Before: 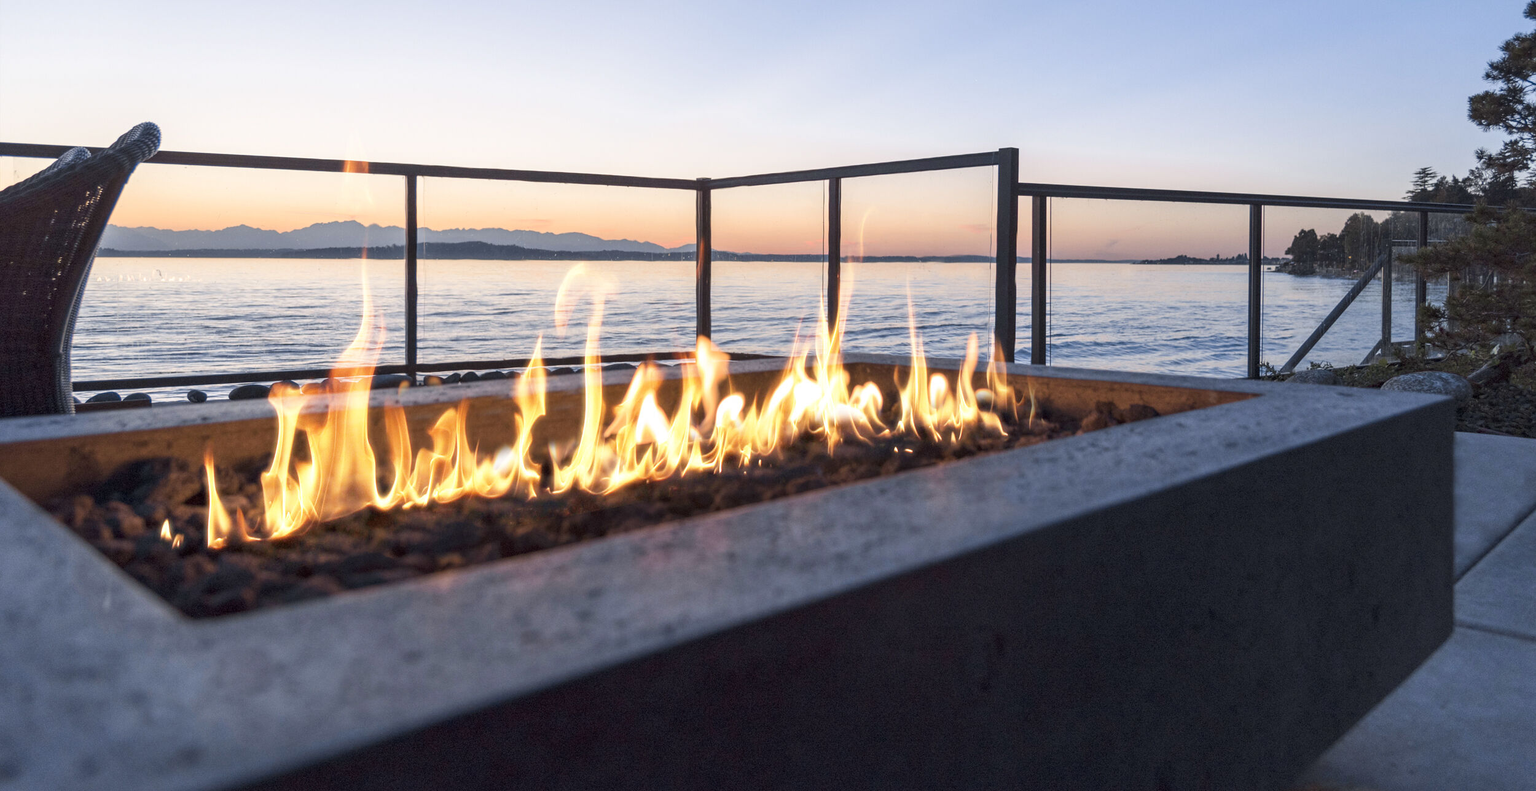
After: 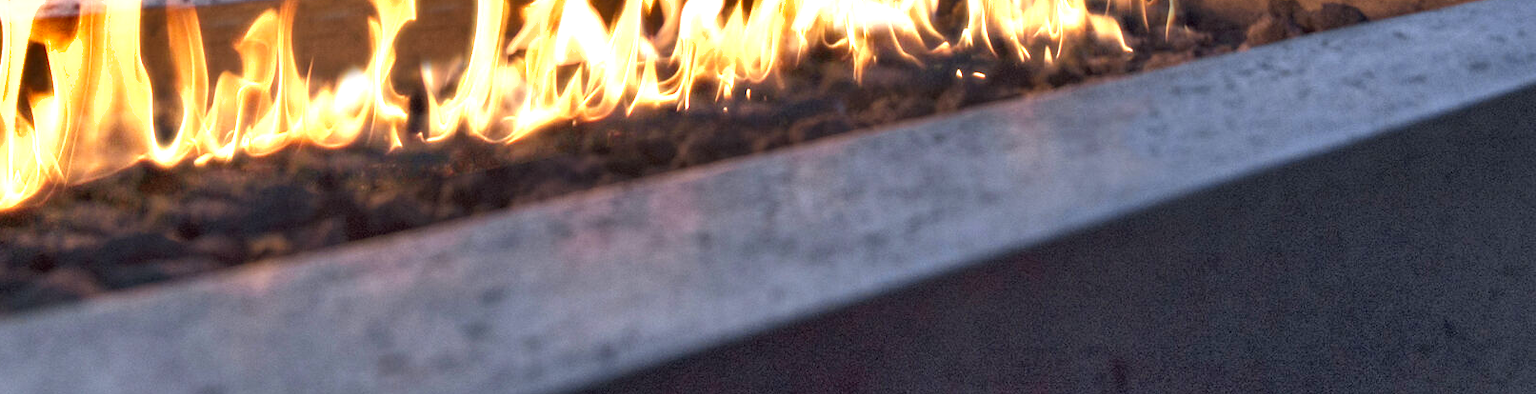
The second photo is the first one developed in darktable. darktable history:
crop: left 18.071%, top 50.93%, right 17.406%, bottom 16.897%
exposure: exposure 0.6 EV, compensate exposure bias true, compensate highlight preservation false
shadows and highlights: highlights color adjustment 73.61%, low approximation 0.01, soften with gaussian
